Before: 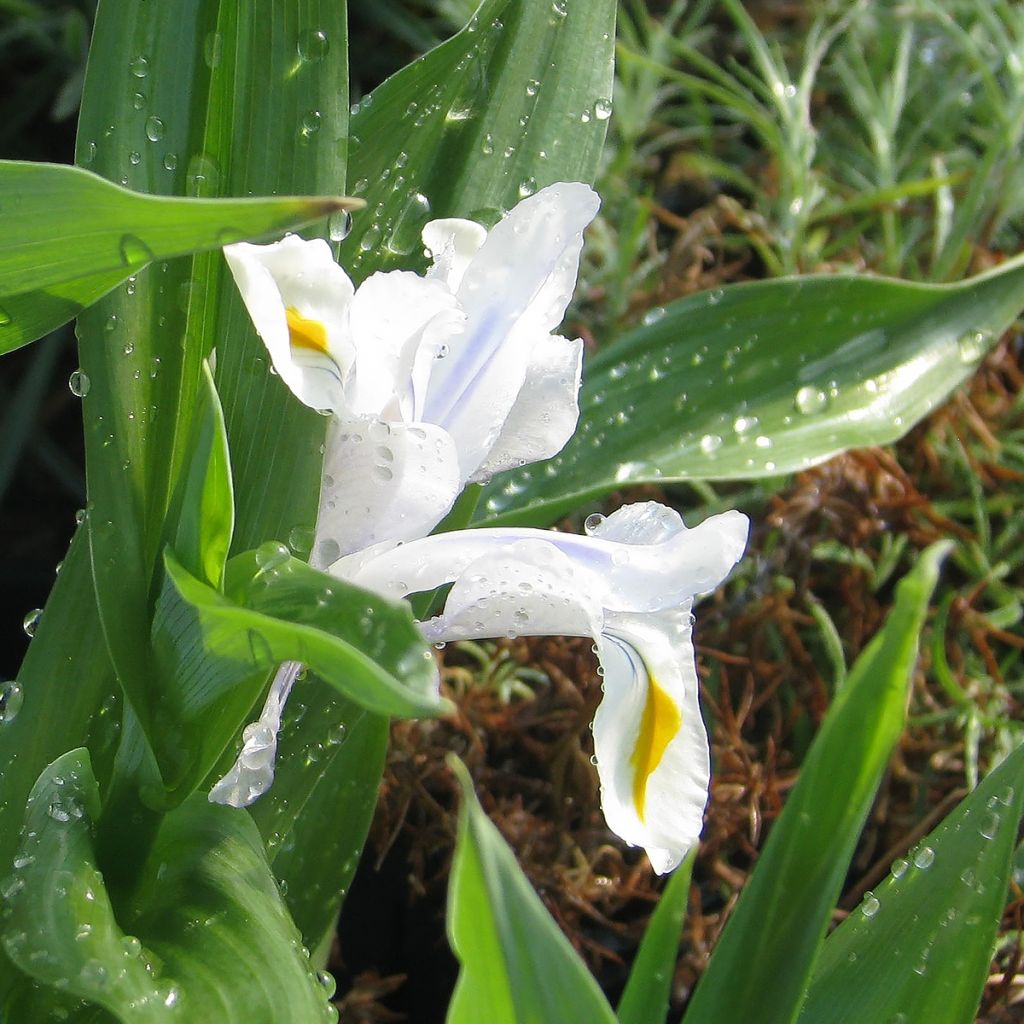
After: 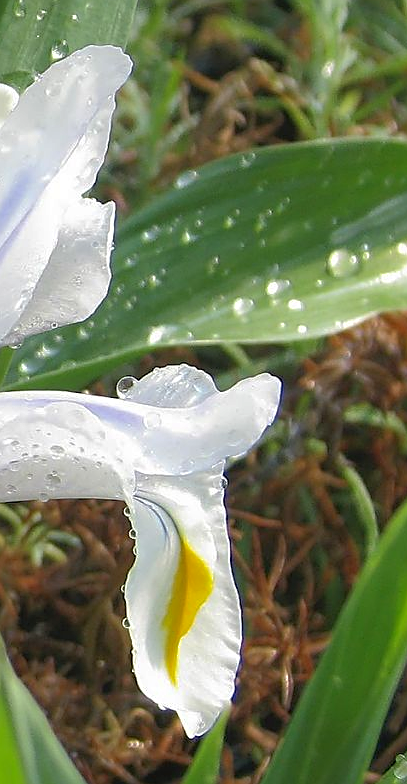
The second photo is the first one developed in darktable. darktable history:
crop: left 45.721%, top 13.393%, right 14.118%, bottom 10.01%
shadows and highlights: on, module defaults
sharpen: on, module defaults
